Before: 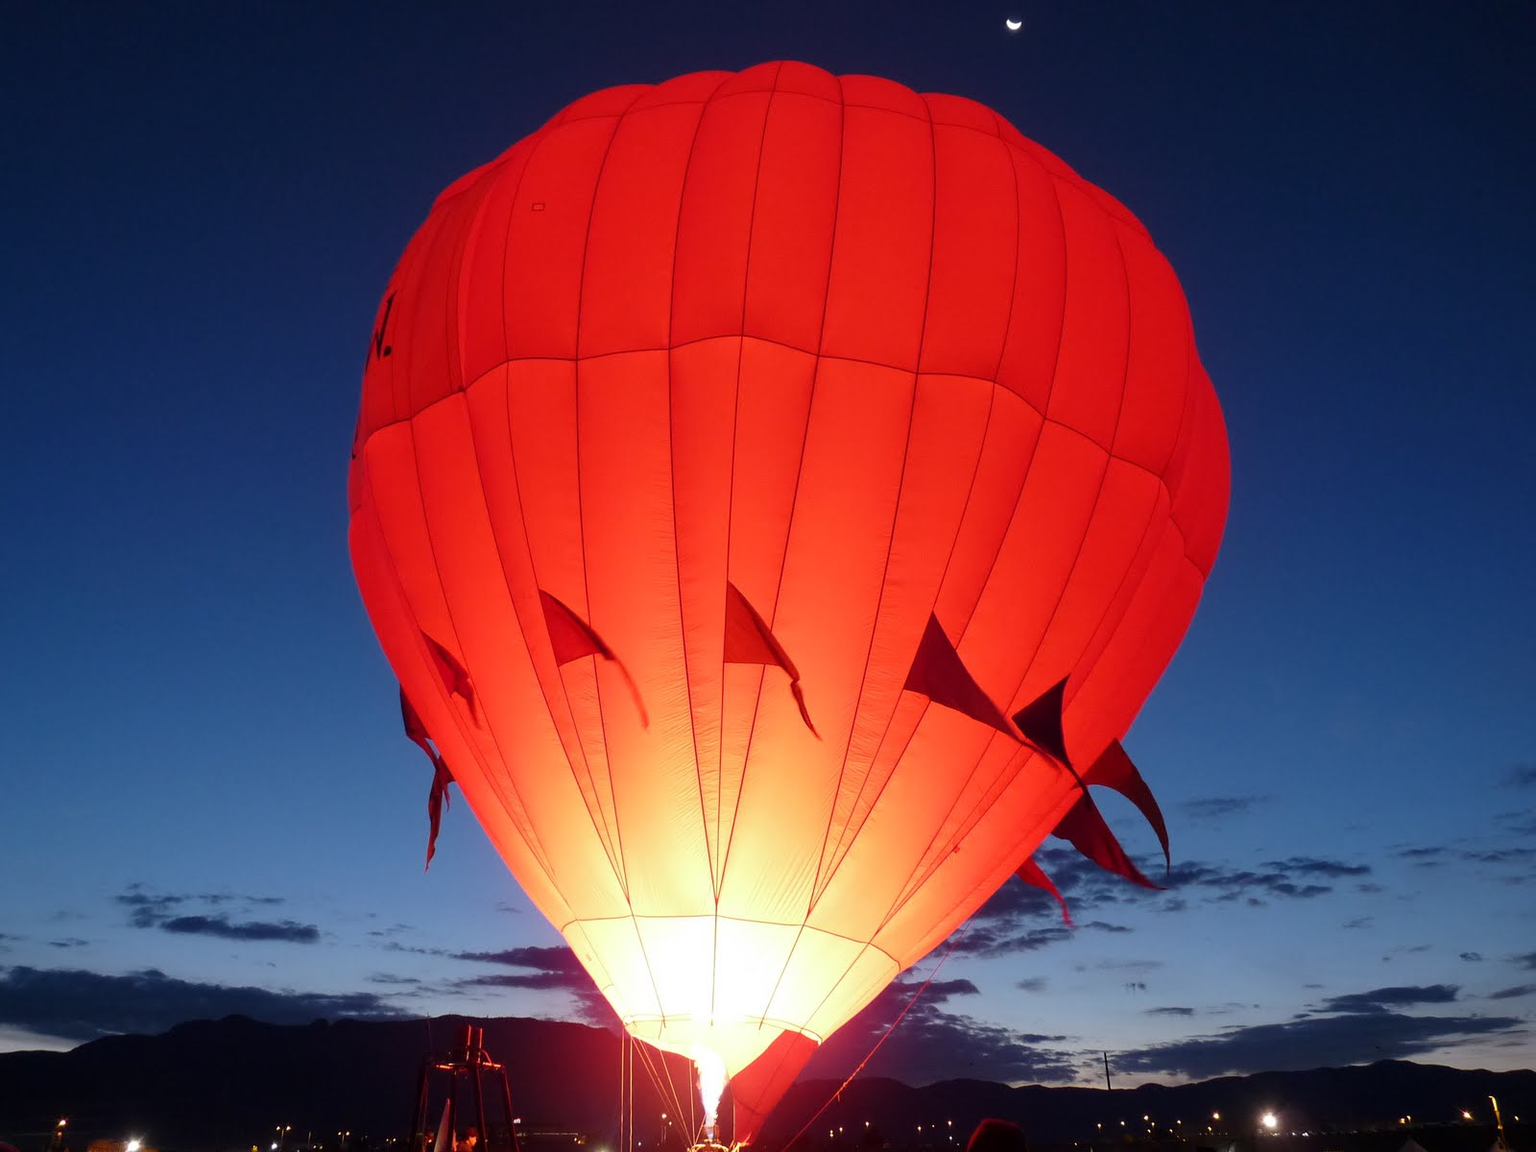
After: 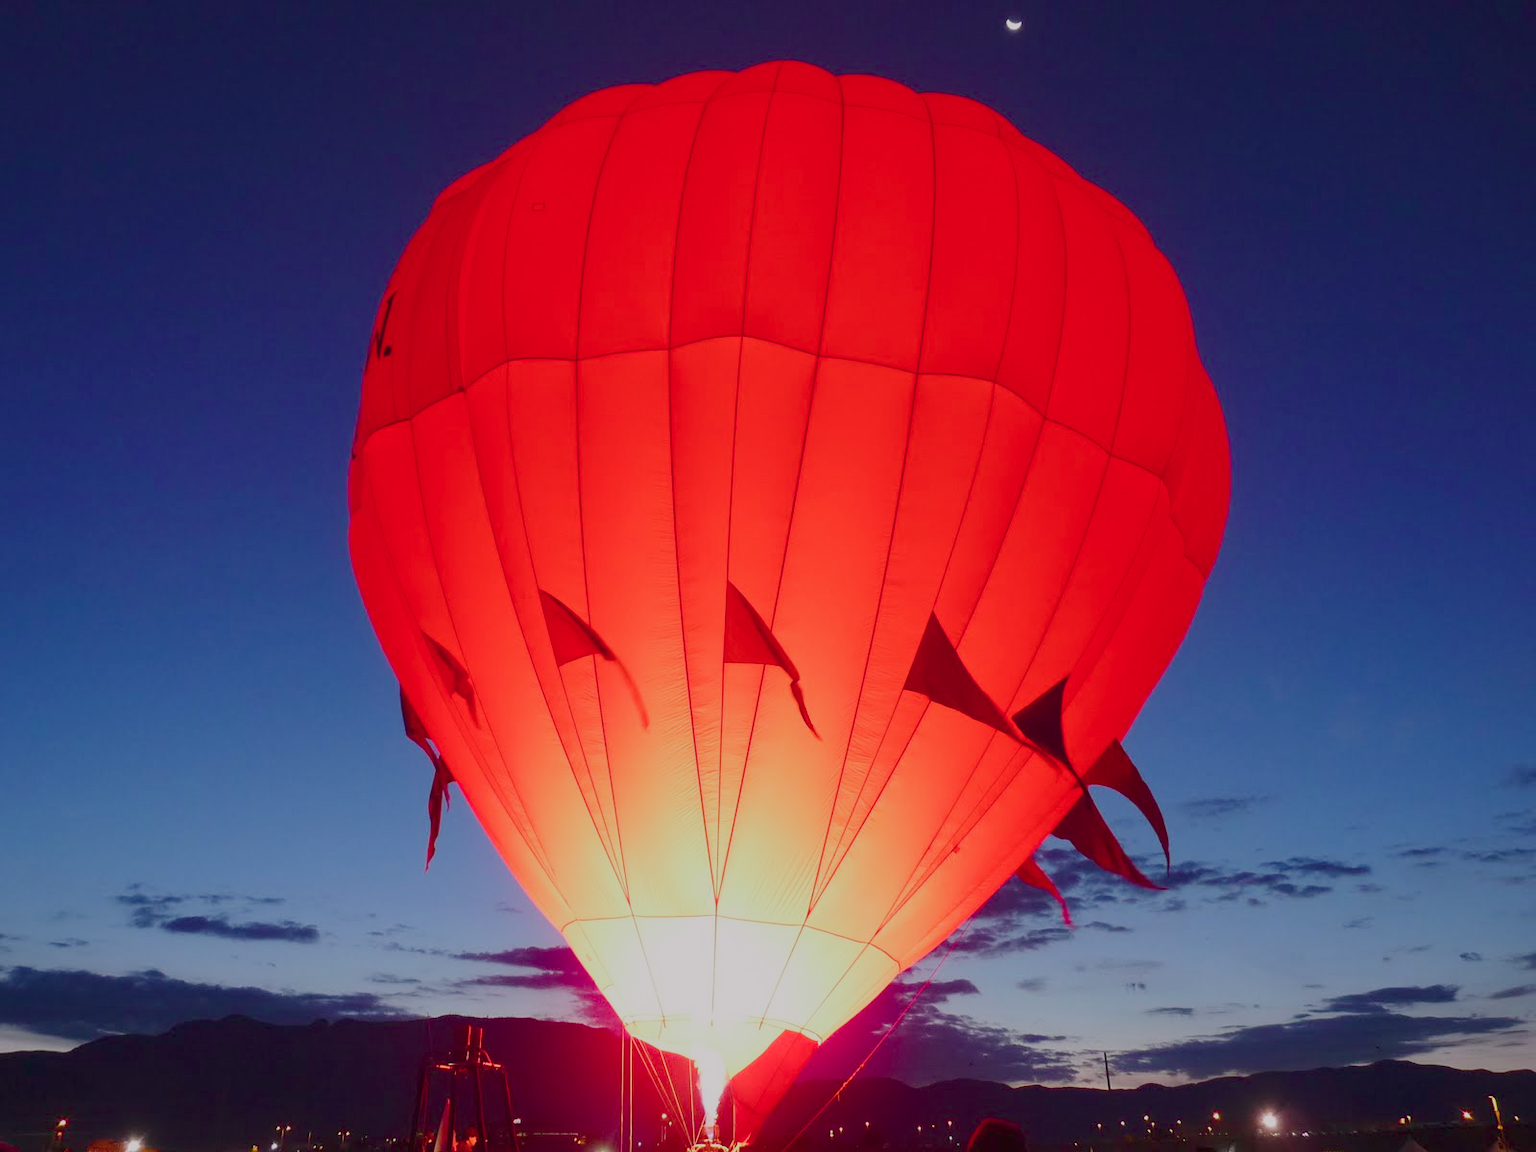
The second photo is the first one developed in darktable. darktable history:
contrast brightness saturation: saturation -0.156
color balance rgb: perceptual saturation grading › global saturation 35.088%, perceptual saturation grading › highlights -25.604%, perceptual saturation grading › shadows 25.216%, contrast -29.823%
tone curve: curves: ch0 [(0, 0.023) (0.184, 0.168) (0.491, 0.519) (0.748, 0.765) (1, 0.919)]; ch1 [(0, 0) (0.179, 0.173) (0.322, 0.32) (0.424, 0.424) (0.496, 0.501) (0.563, 0.586) (0.761, 0.803) (1, 1)]; ch2 [(0, 0) (0.434, 0.447) (0.483, 0.487) (0.557, 0.541) (0.697, 0.68) (1, 1)], color space Lab, independent channels, preserve colors none
